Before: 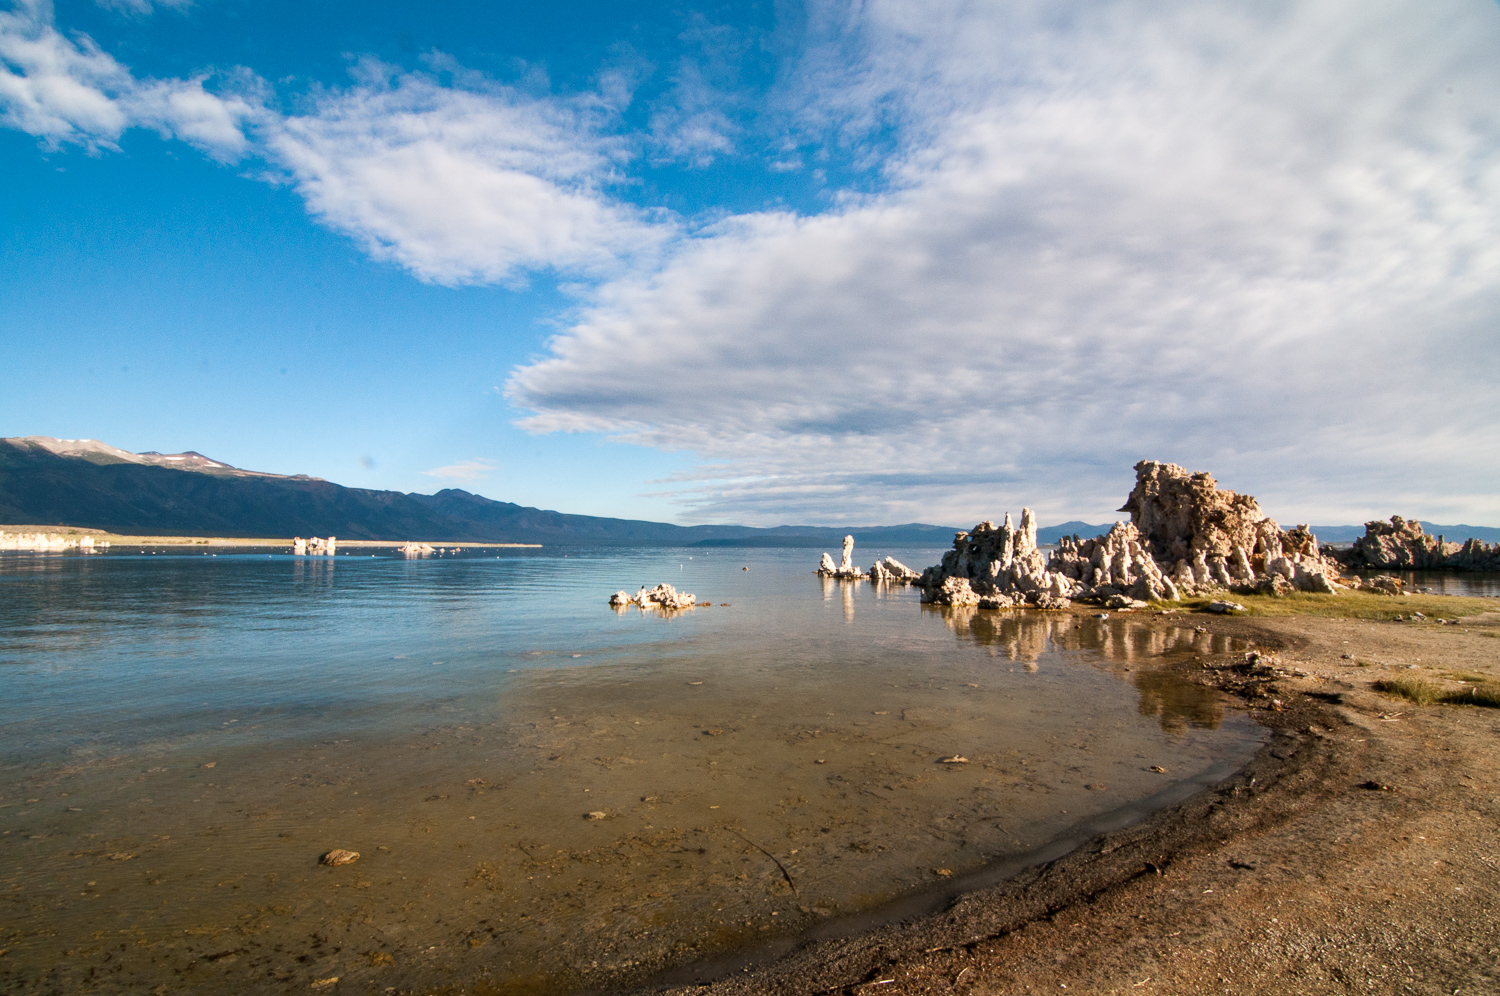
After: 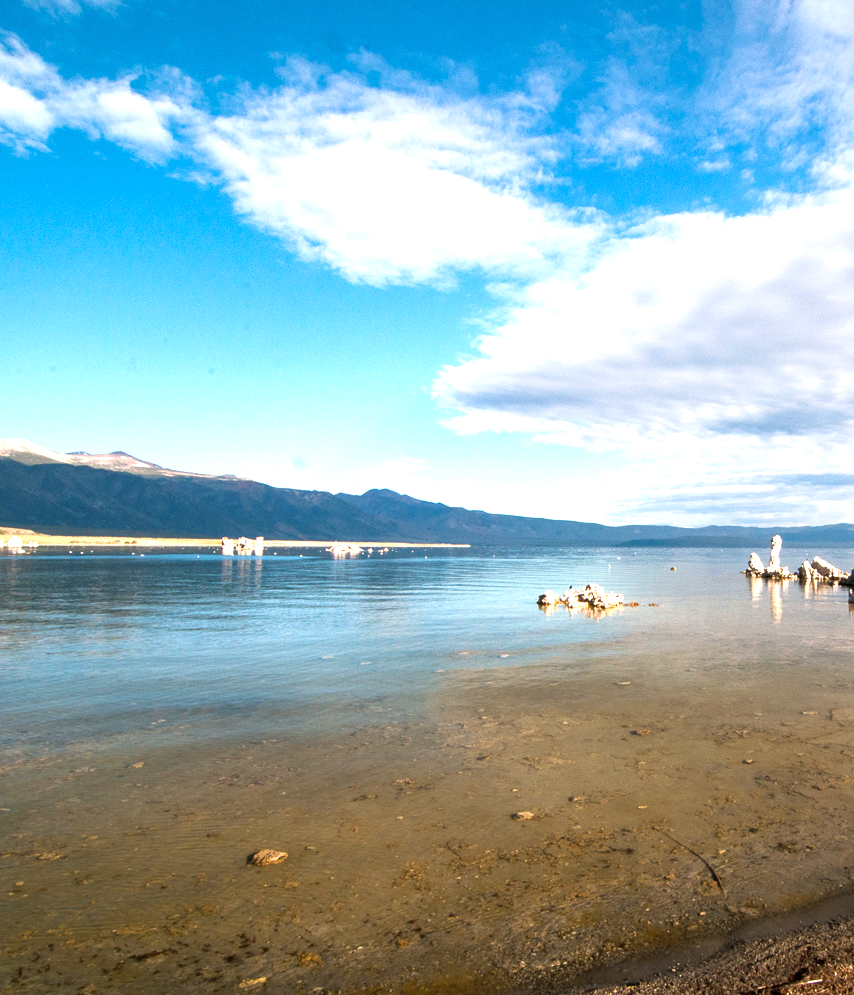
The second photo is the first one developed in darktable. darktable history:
tone equalizer: edges refinement/feathering 500, mask exposure compensation -1.57 EV, preserve details no
exposure: exposure 0.203 EV, compensate exposure bias true, compensate highlight preservation false
crop: left 4.841%, right 38.177%
